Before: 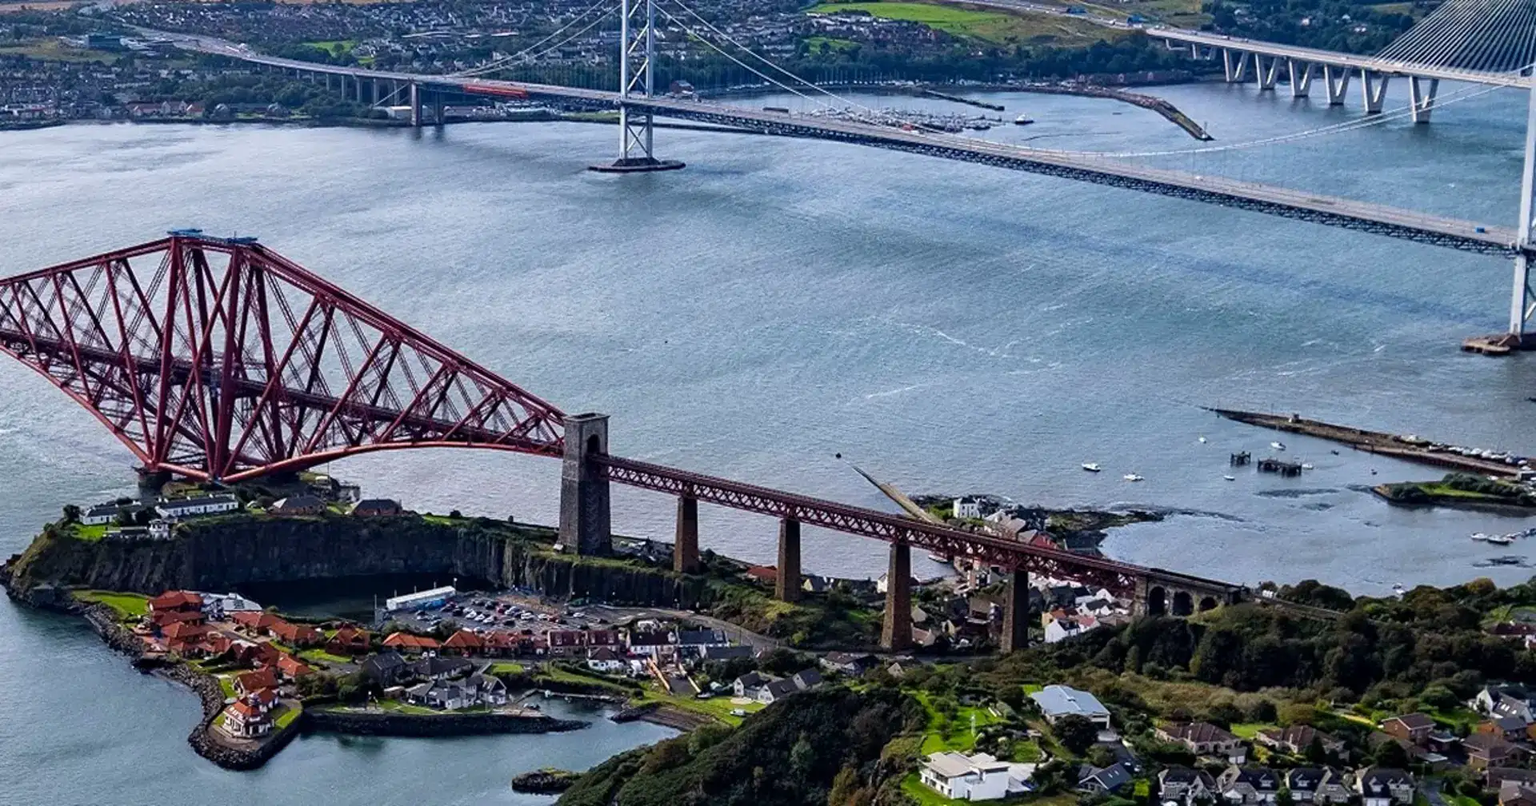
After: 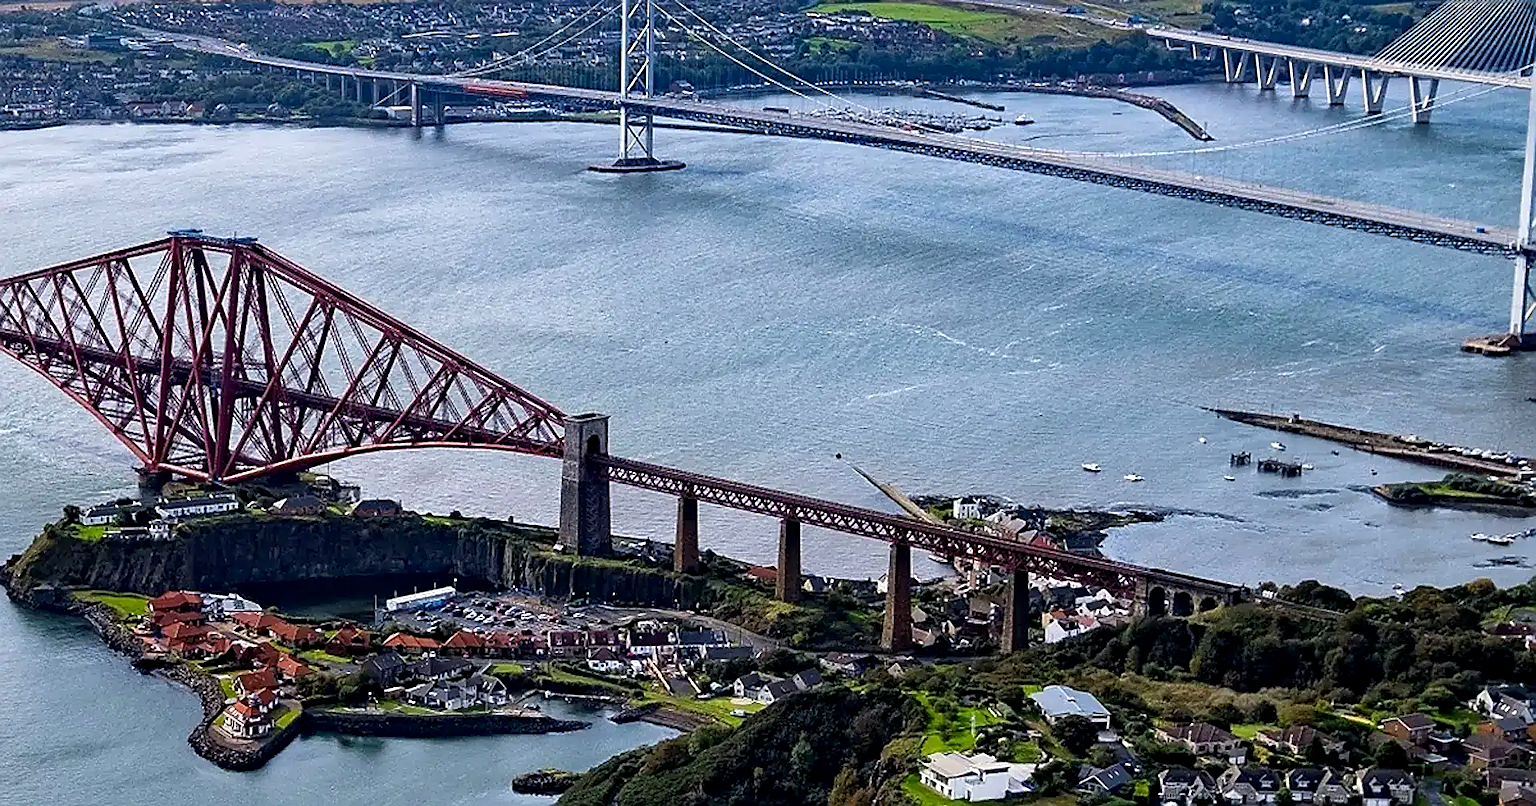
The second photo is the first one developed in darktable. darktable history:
exposure: black level correction 0.002, exposure 0.15 EV, compensate highlight preservation false
white balance: emerald 1
sharpen: radius 1.4, amount 1.25, threshold 0.7
